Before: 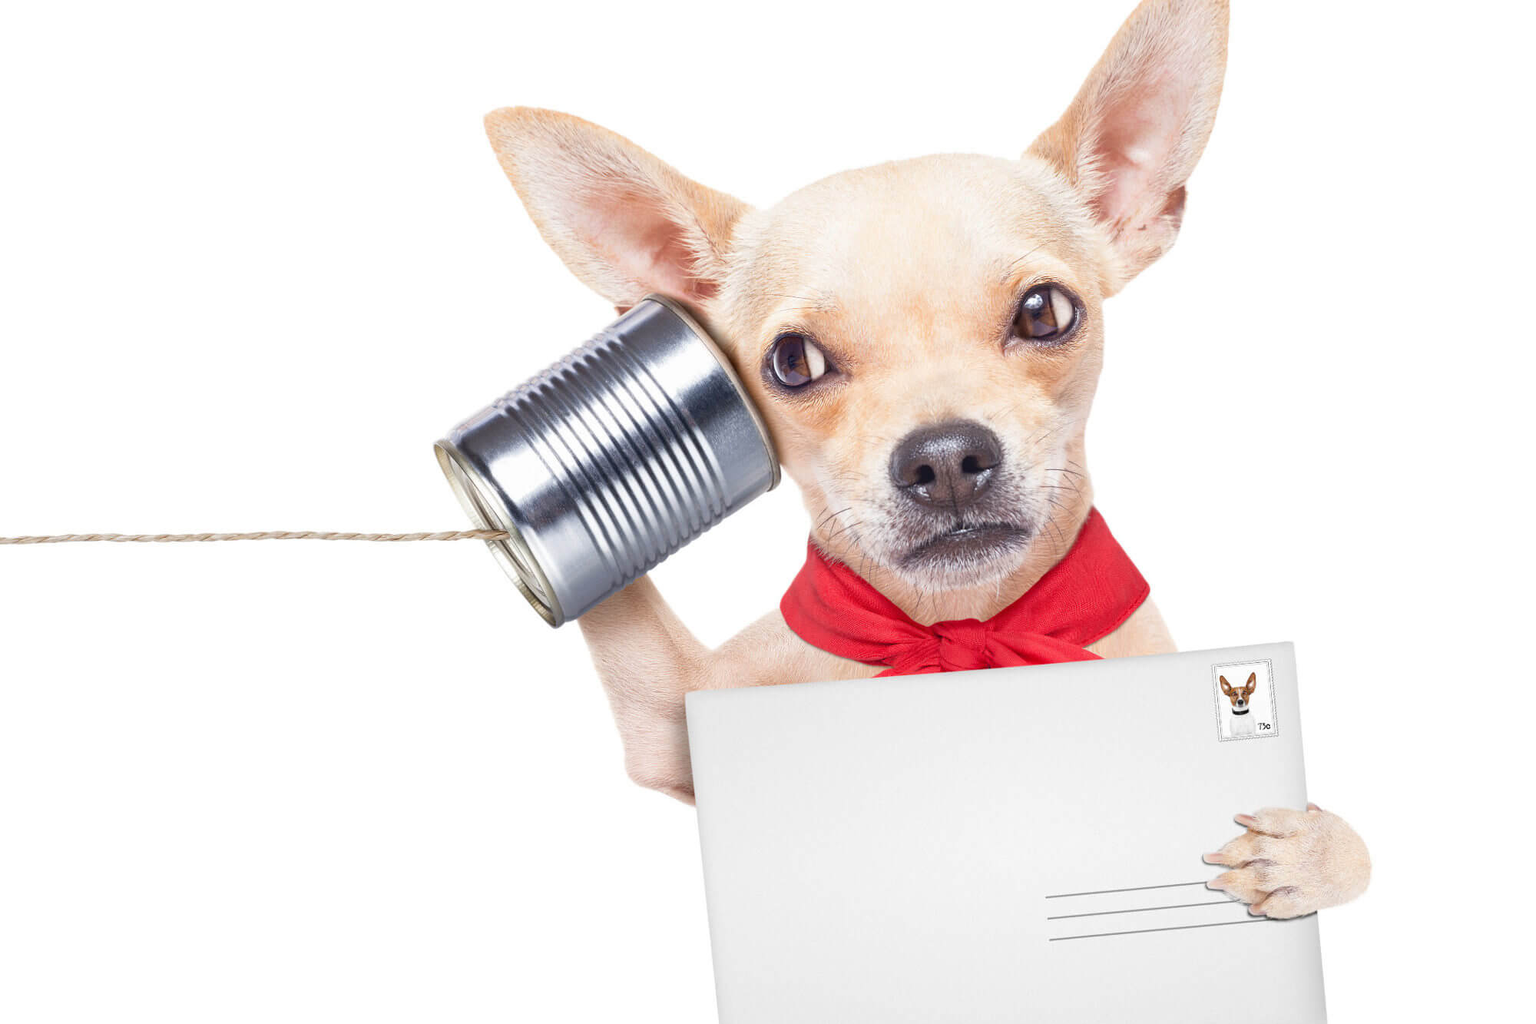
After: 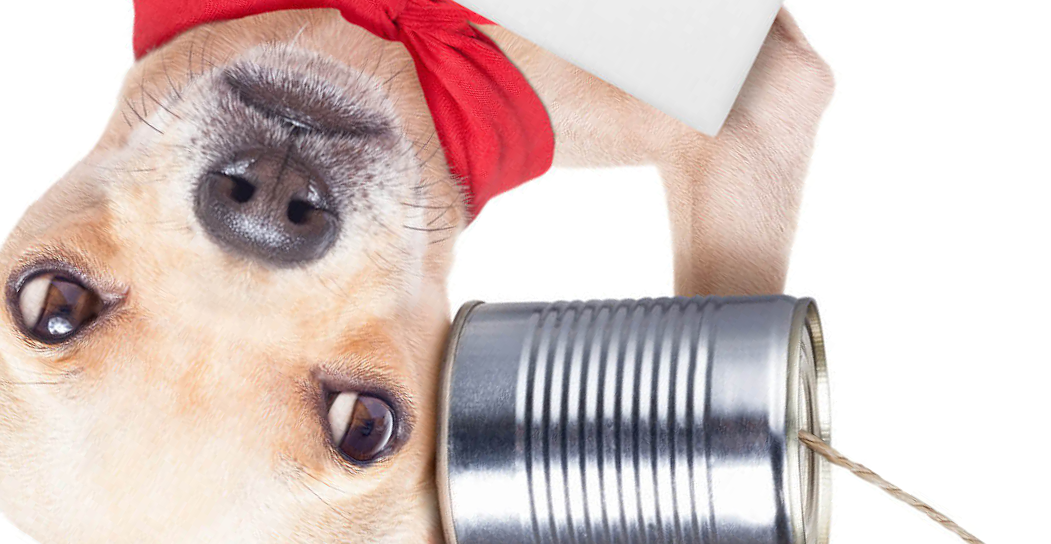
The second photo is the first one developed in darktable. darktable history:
crop and rotate: angle 147.81°, left 9.102%, top 15.612%, right 4.362%, bottom 17.164%
